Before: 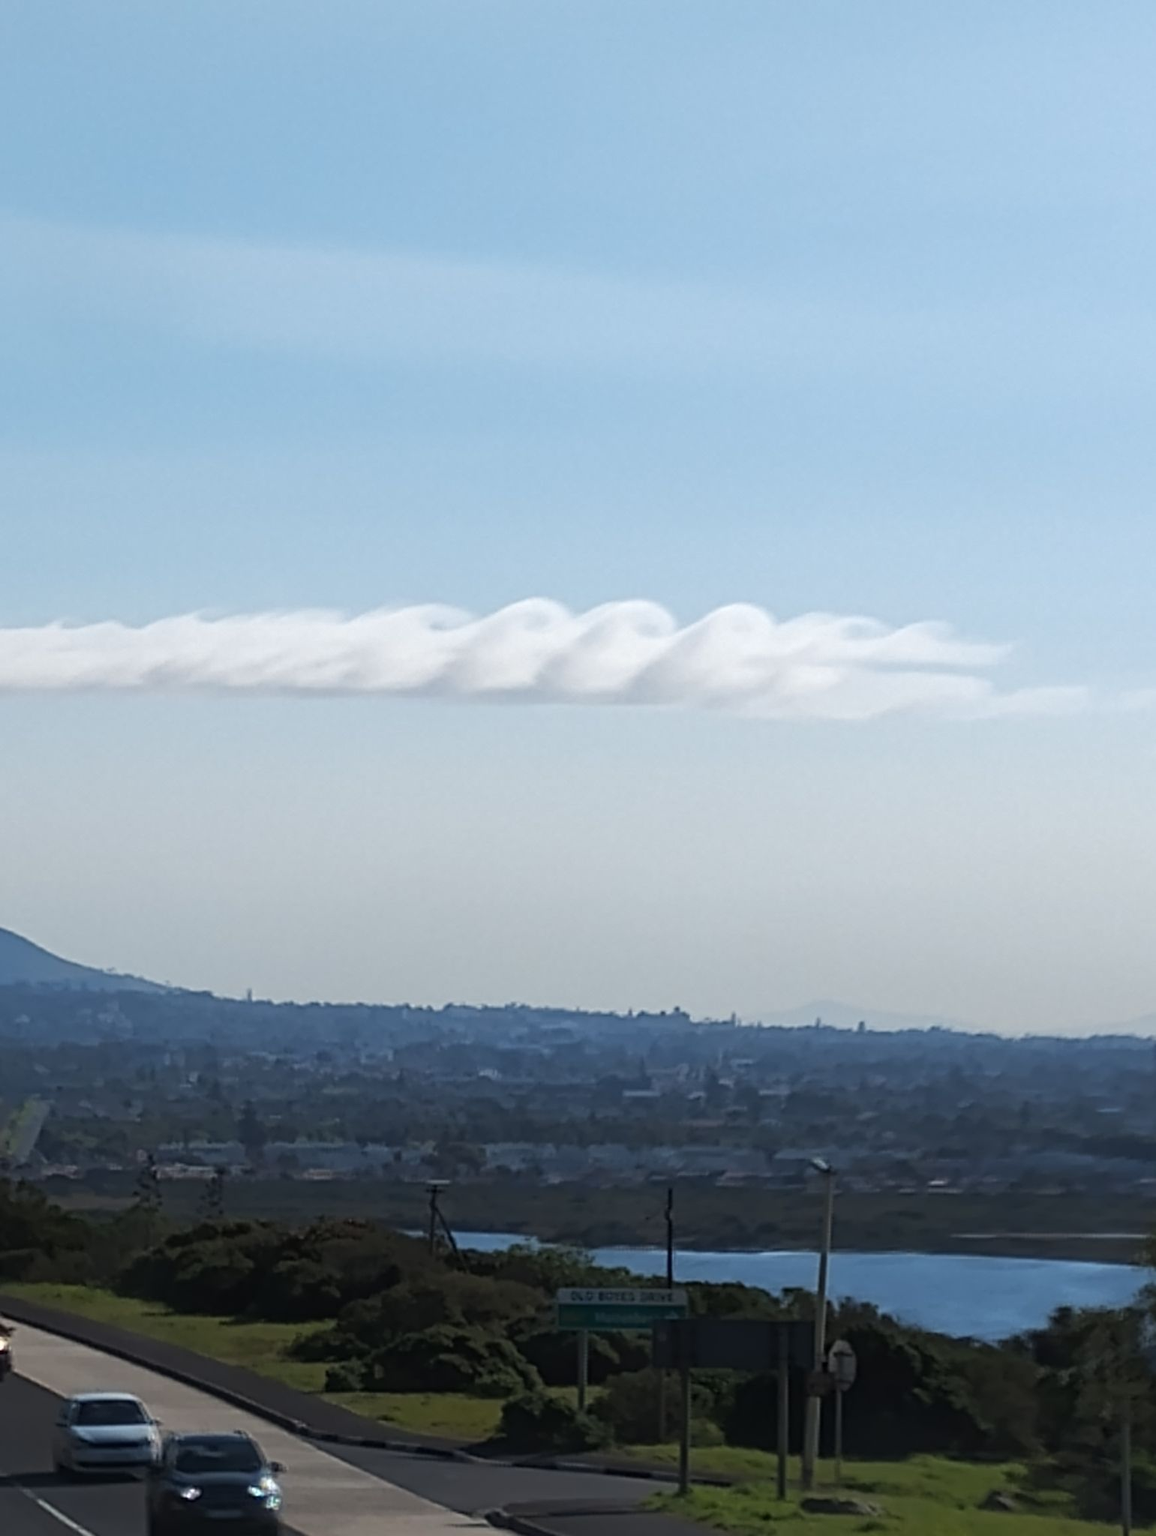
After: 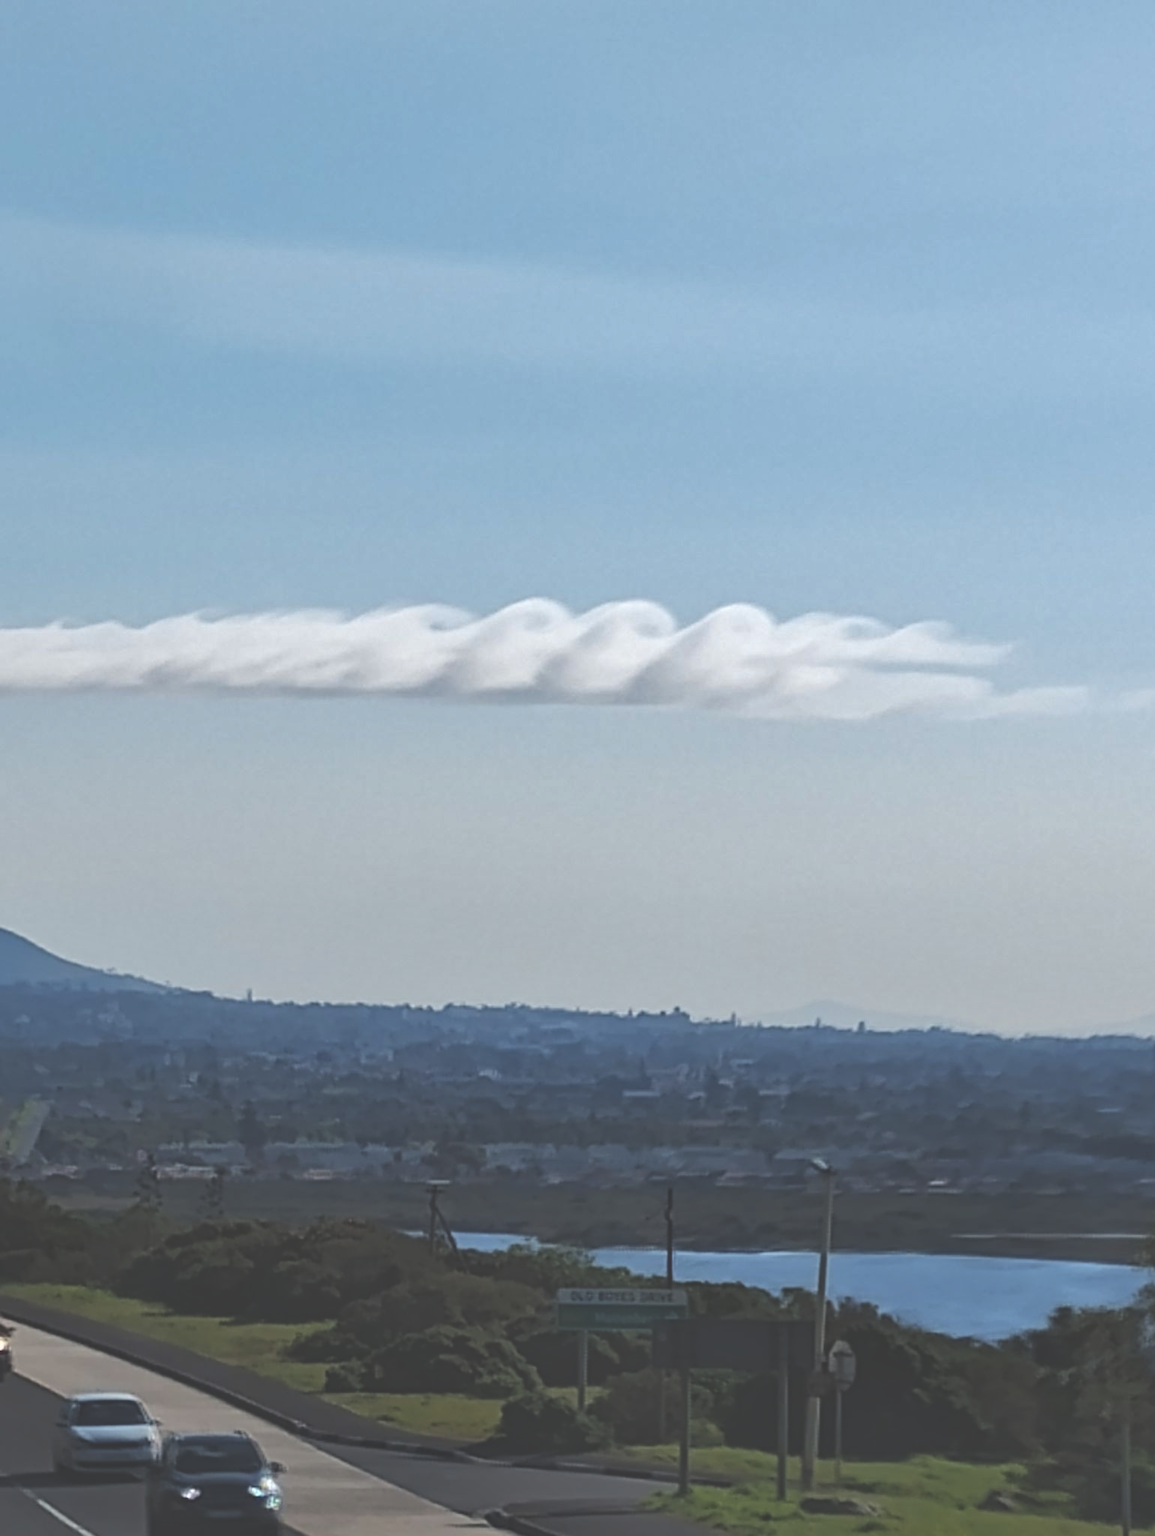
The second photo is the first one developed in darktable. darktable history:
exposure: black level correction -0.029, compensate exposure bias true, compensate highlight preservation false
shadows and highlights: low approximation 0.01, soften with gaussian
